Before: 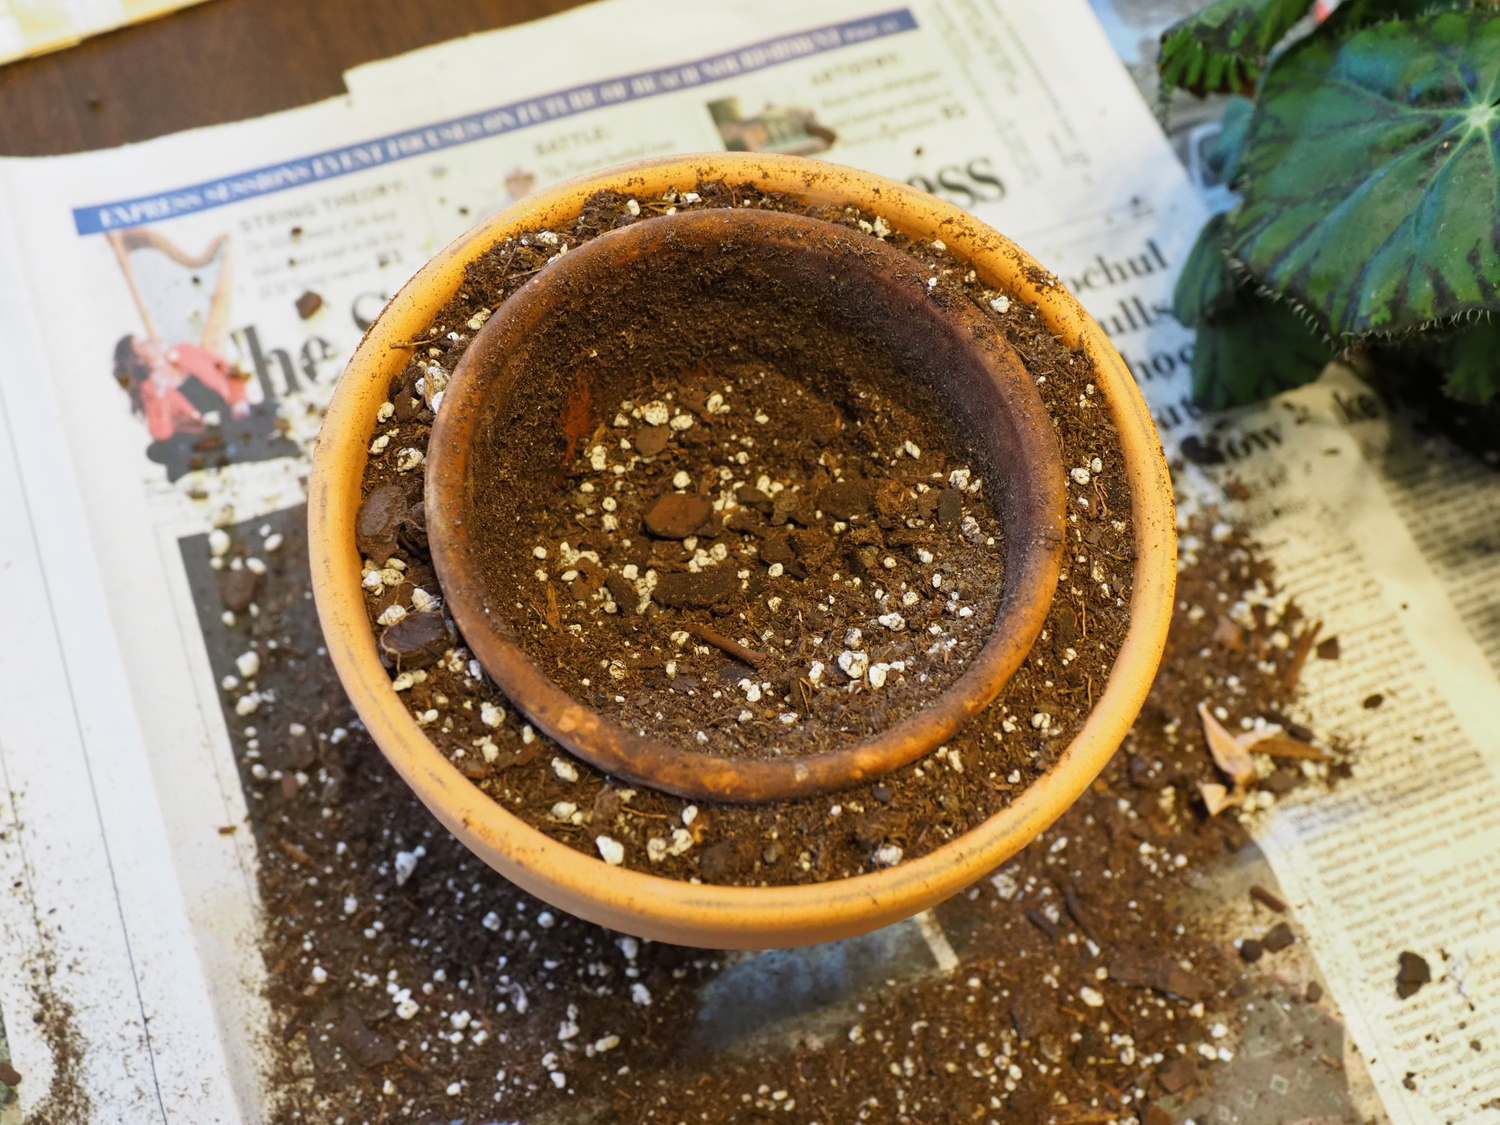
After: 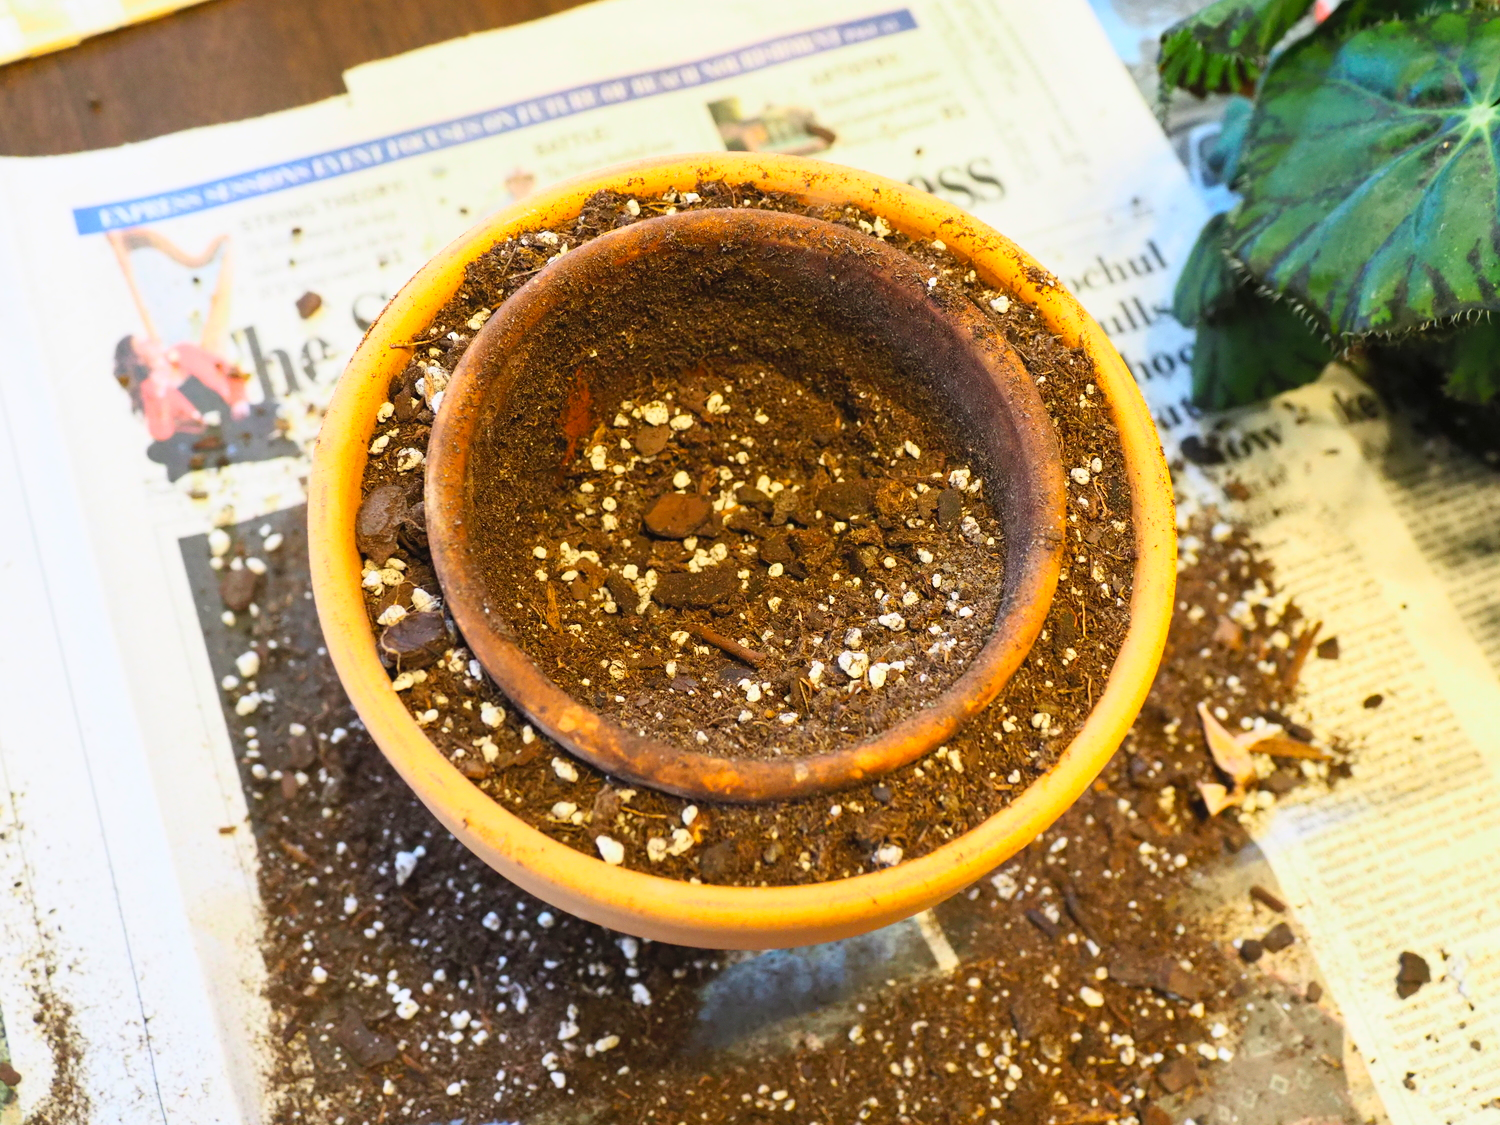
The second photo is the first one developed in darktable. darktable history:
contrast brightness saturation: contrast 0.241, brightness 0.252, saturation 0.374
